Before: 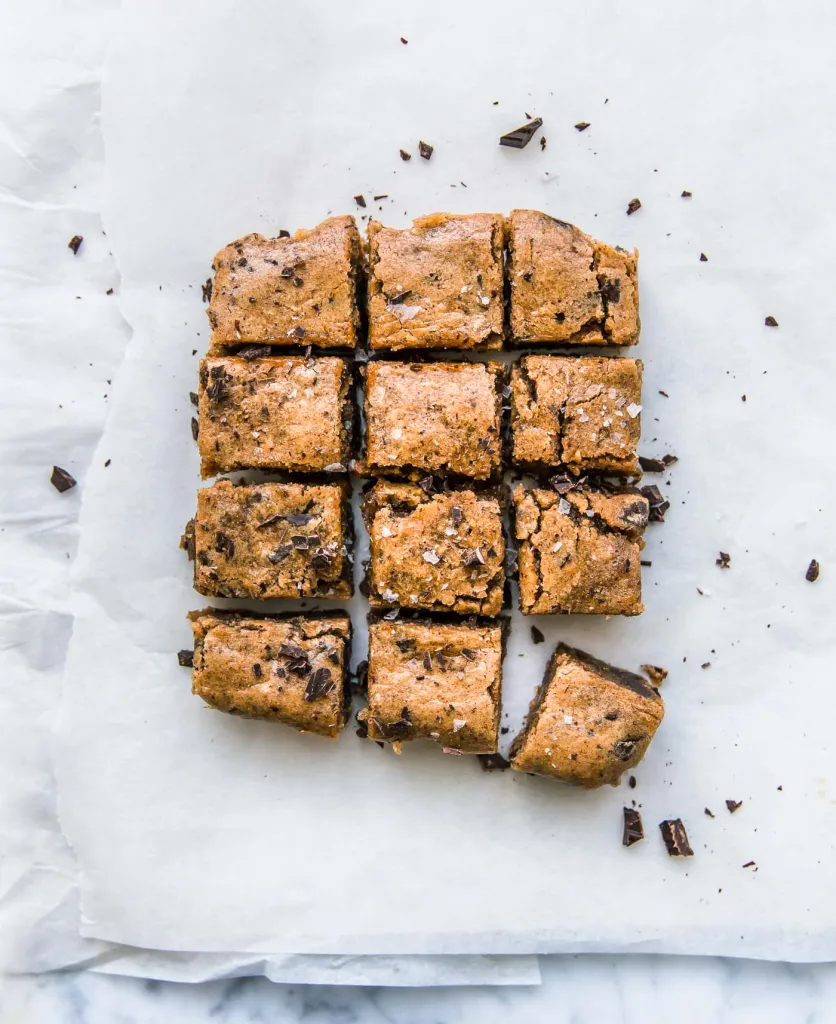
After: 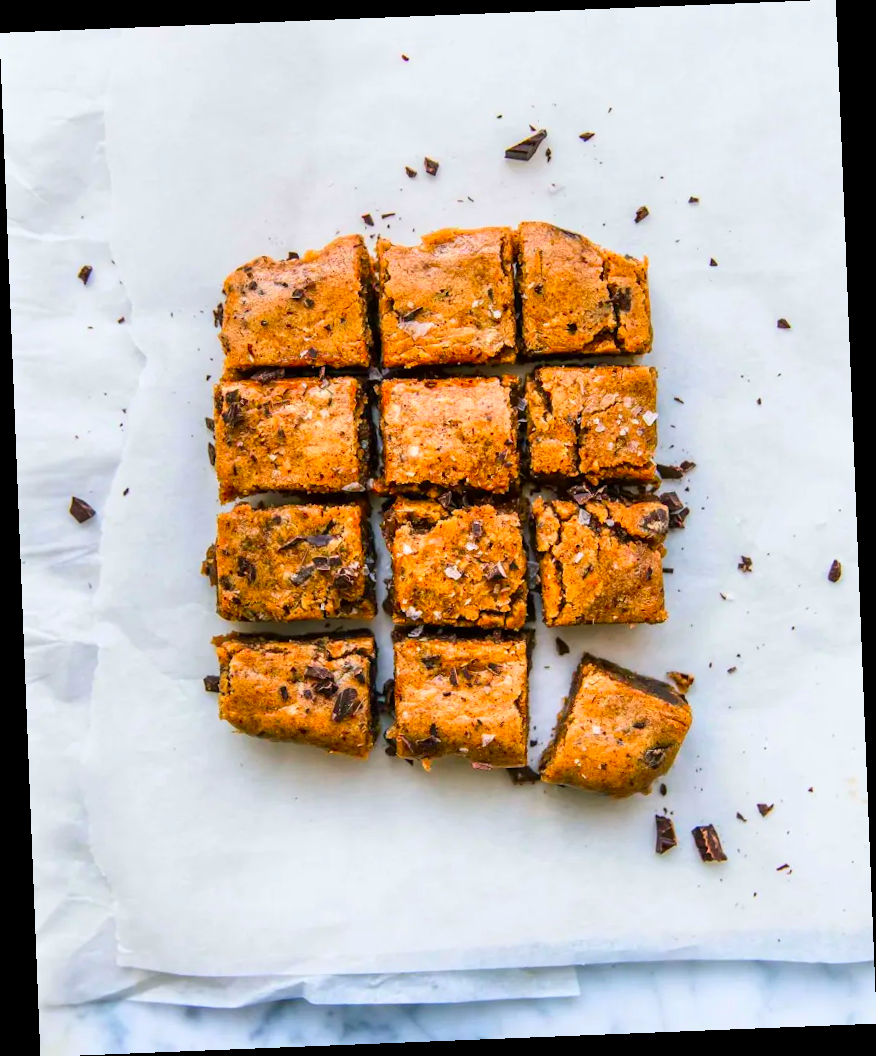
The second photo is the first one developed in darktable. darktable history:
color correction: saturation 1.8
rotate and perspective: rotation -2.29°, automatic cropping off
